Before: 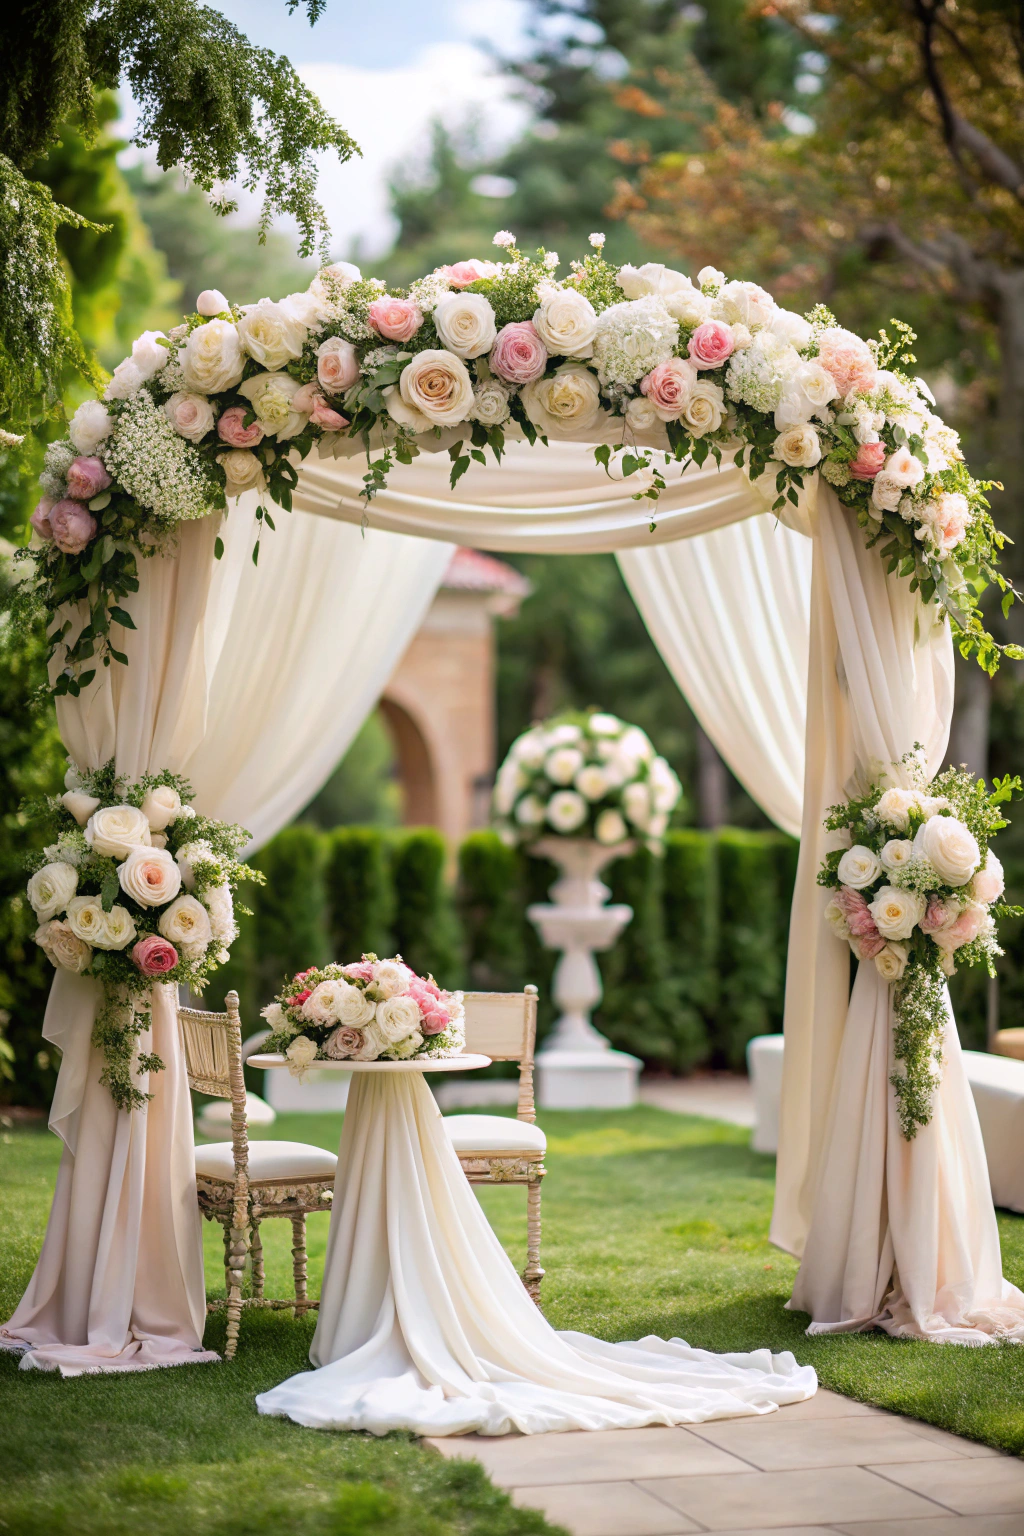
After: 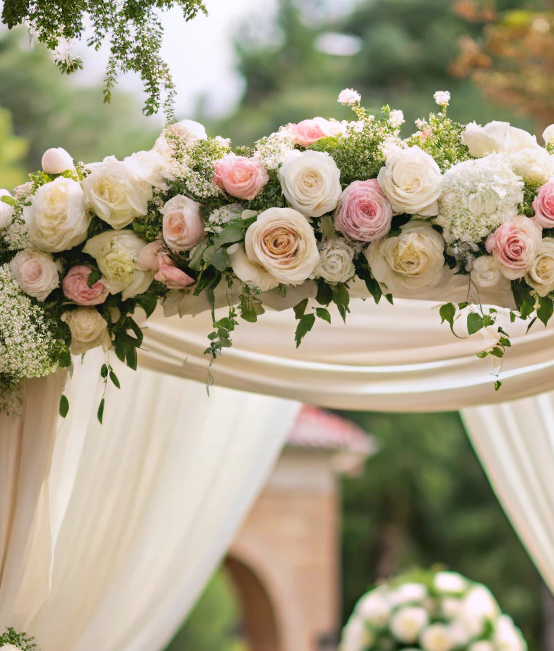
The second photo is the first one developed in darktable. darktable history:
crop: left 15.225%, top 9.292%, right 30.663%, bottom 48.306%
